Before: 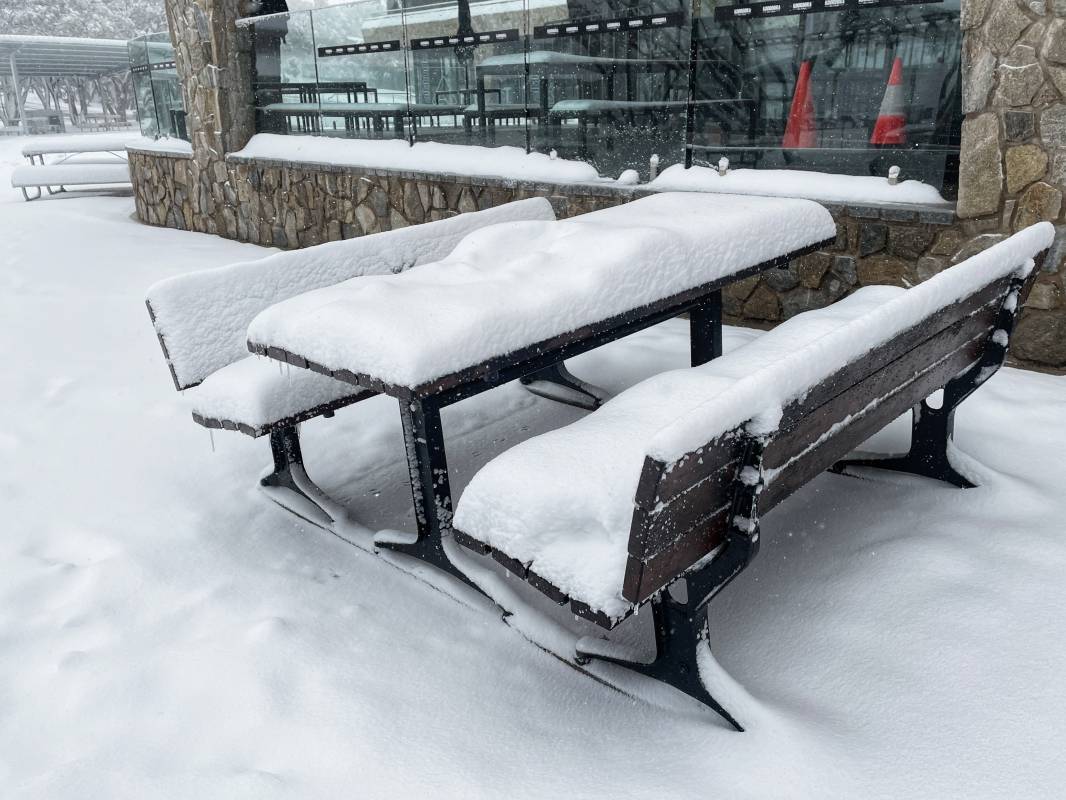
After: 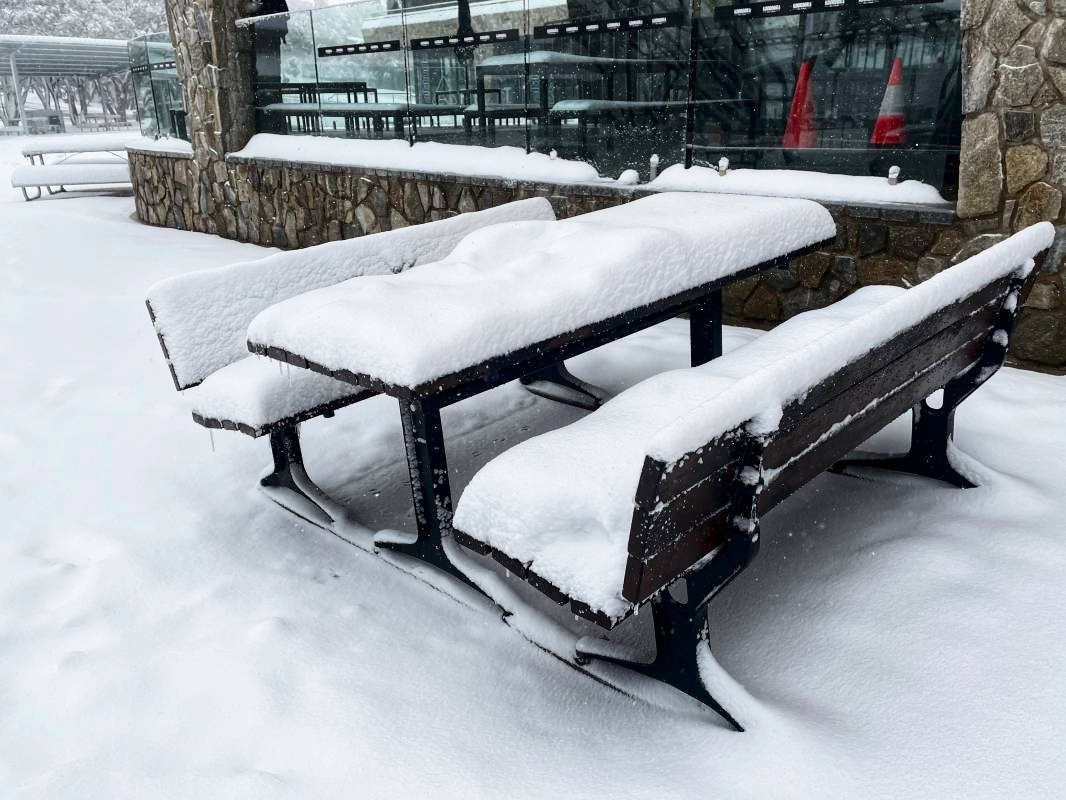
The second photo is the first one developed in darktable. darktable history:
contrast brightness saturation: contrast 0.202, brightness -0.104, saturation 0.105
